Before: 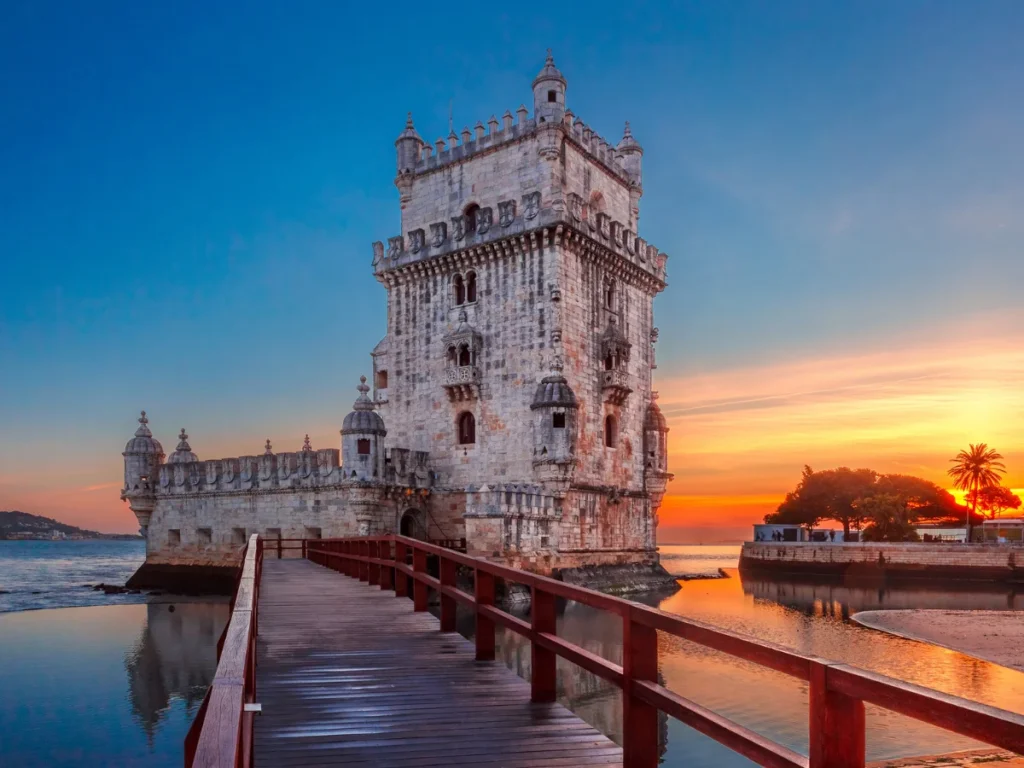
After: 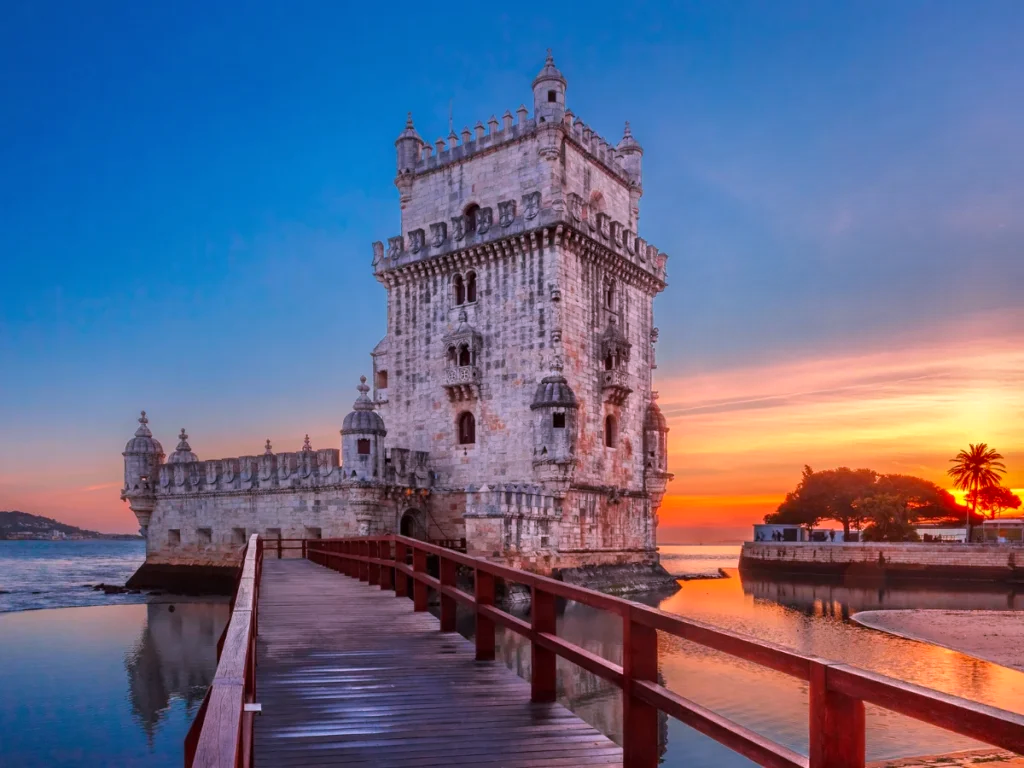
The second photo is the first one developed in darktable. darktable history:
white balance: red 1.066, blue 1.119
shadows and highlights: shadows 20.91, highlights -82.73, soften with gaussian
